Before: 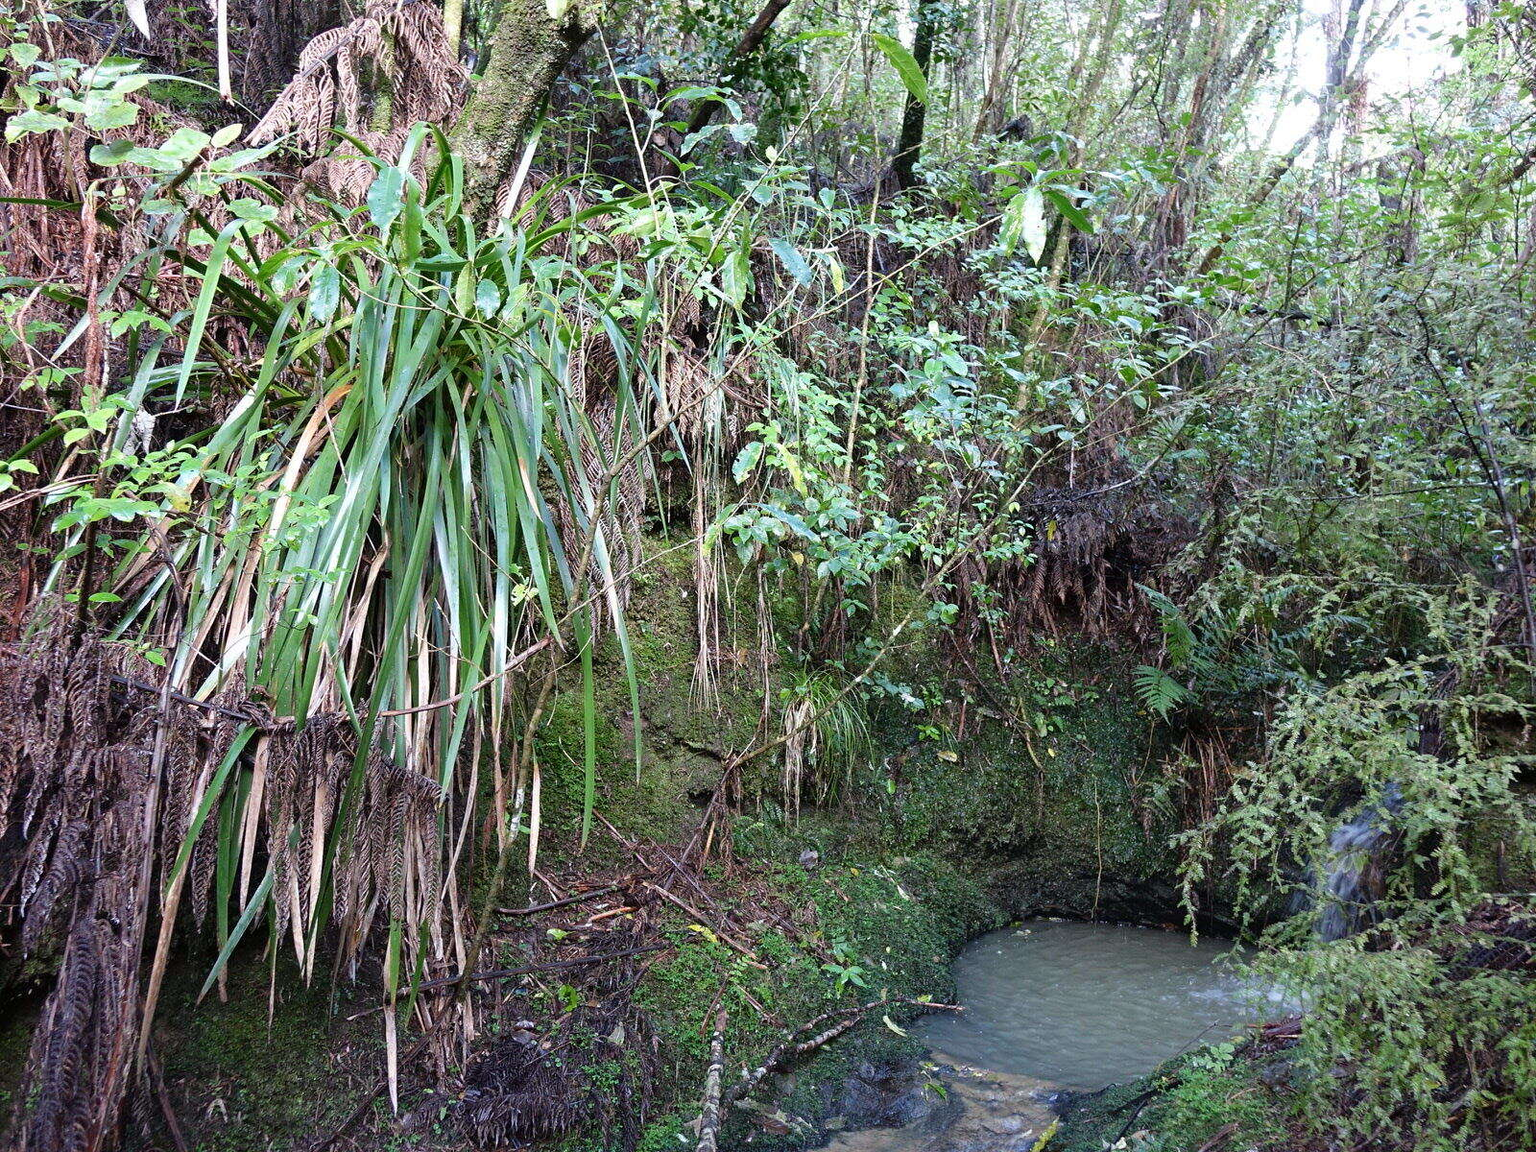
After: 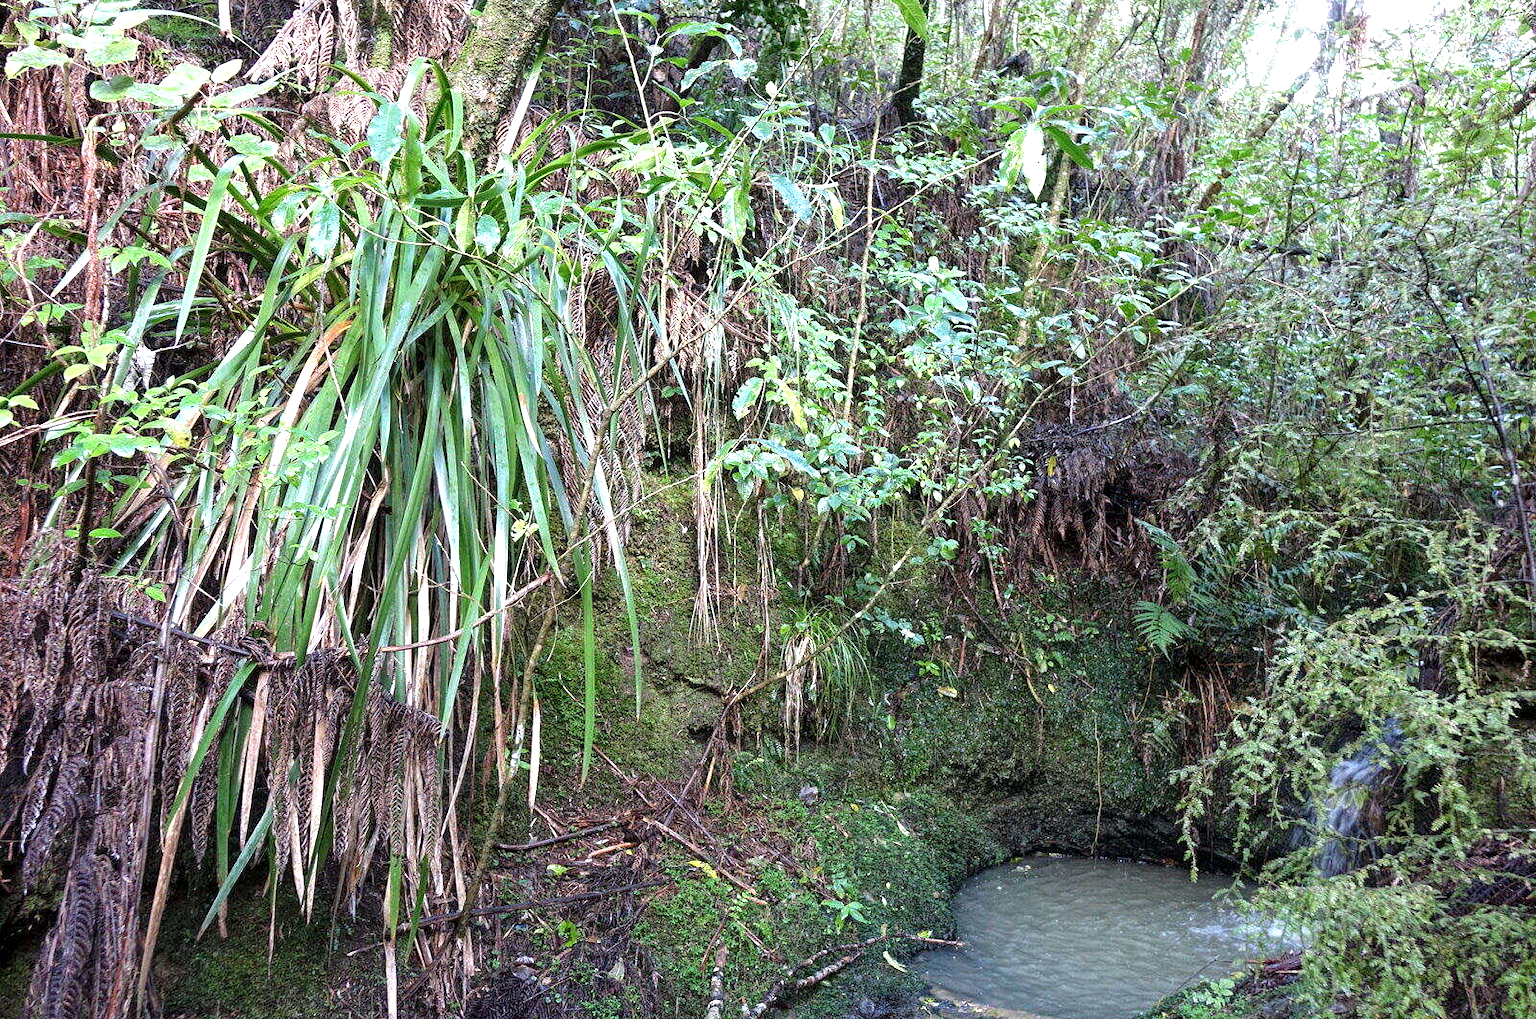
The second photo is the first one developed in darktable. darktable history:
local contrast: highlights 92%, shadows 88%, detail 160%, midtone range 0.2
exposure: black level correction 0, exposure 0.498 EV, compensate highlight preservation false
crop and rotate: top 5.618%, bottom 5.865%
base curve: curves: ch0 [(0, 0) (0.472, 0.455) (1, 1)], preserve colors none
